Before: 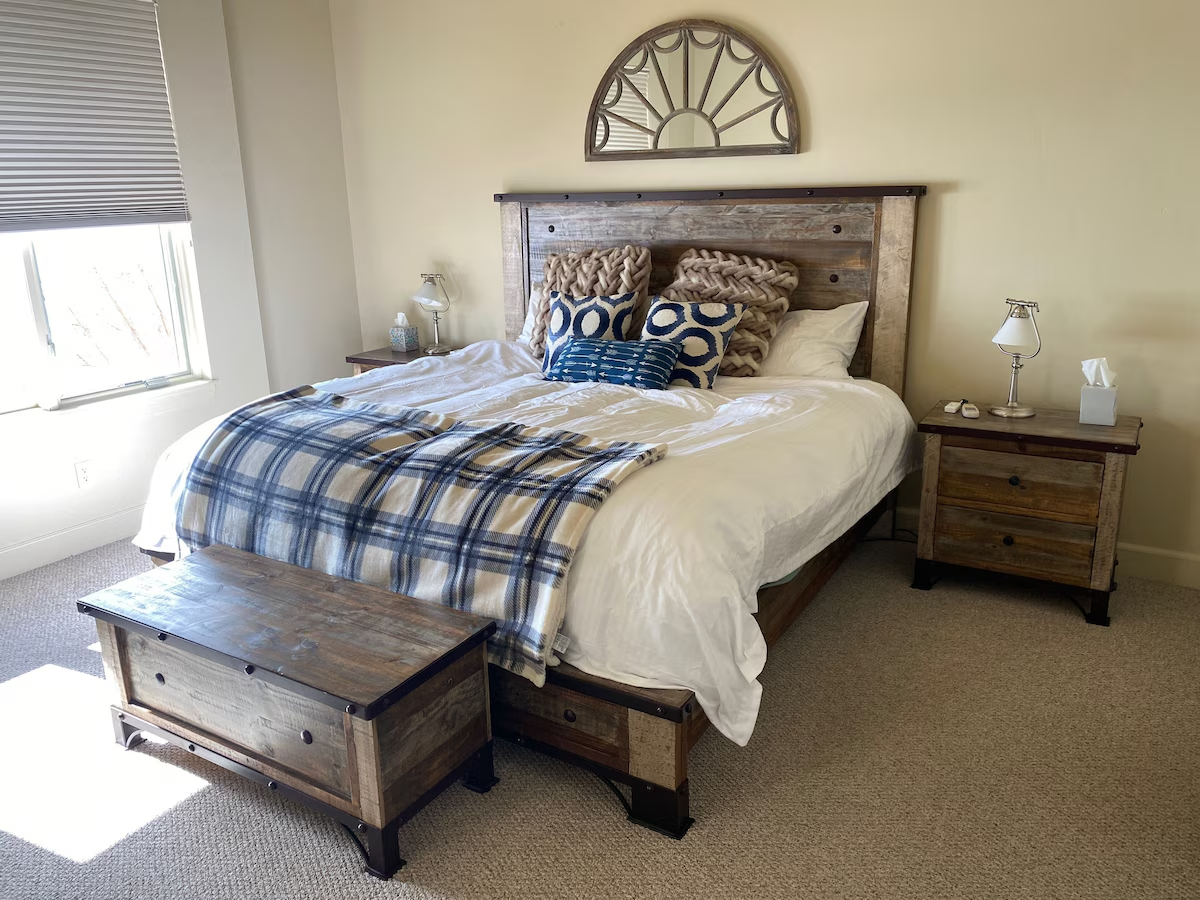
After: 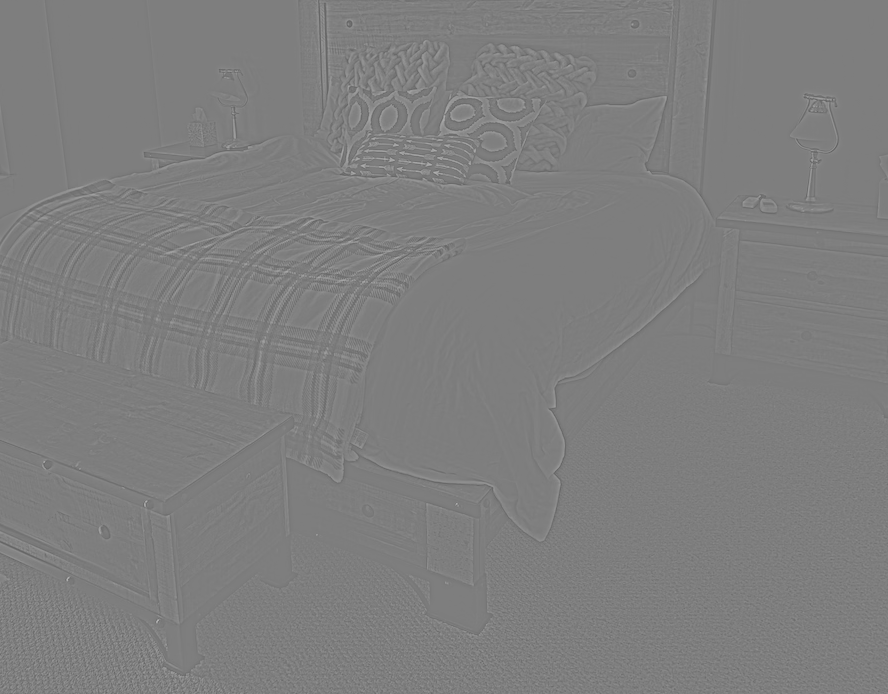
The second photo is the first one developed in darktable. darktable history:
local contrast: detail 130%
soften: on, module defaults
highpass: sharpness 5.84%, contrast boost 8.44%
crop: left 16.871%, top 22.857%, right 9.116%
filmic rgb: black relative exposure -8.2 EV, white relative exposure 2.2 EV, threshold 3 EV, hardness 7.11, latitude 85.74%, contrast 1.696, highlights saturation mix -4%, shadows ↔ highlights balance -2.69%, preserve chrominance no, color science v5 (2021), contrast in shadows safe, contrast in highlights safe, enable highlight reconstruction true
